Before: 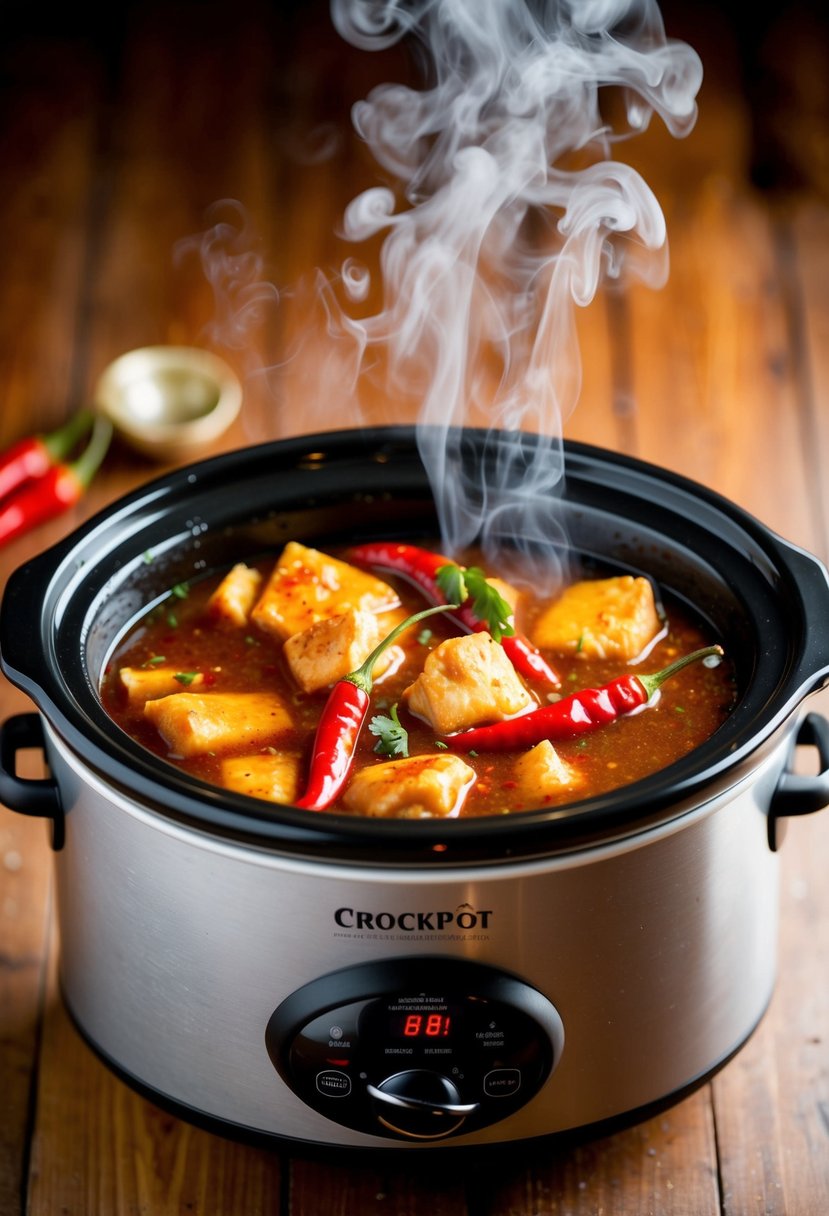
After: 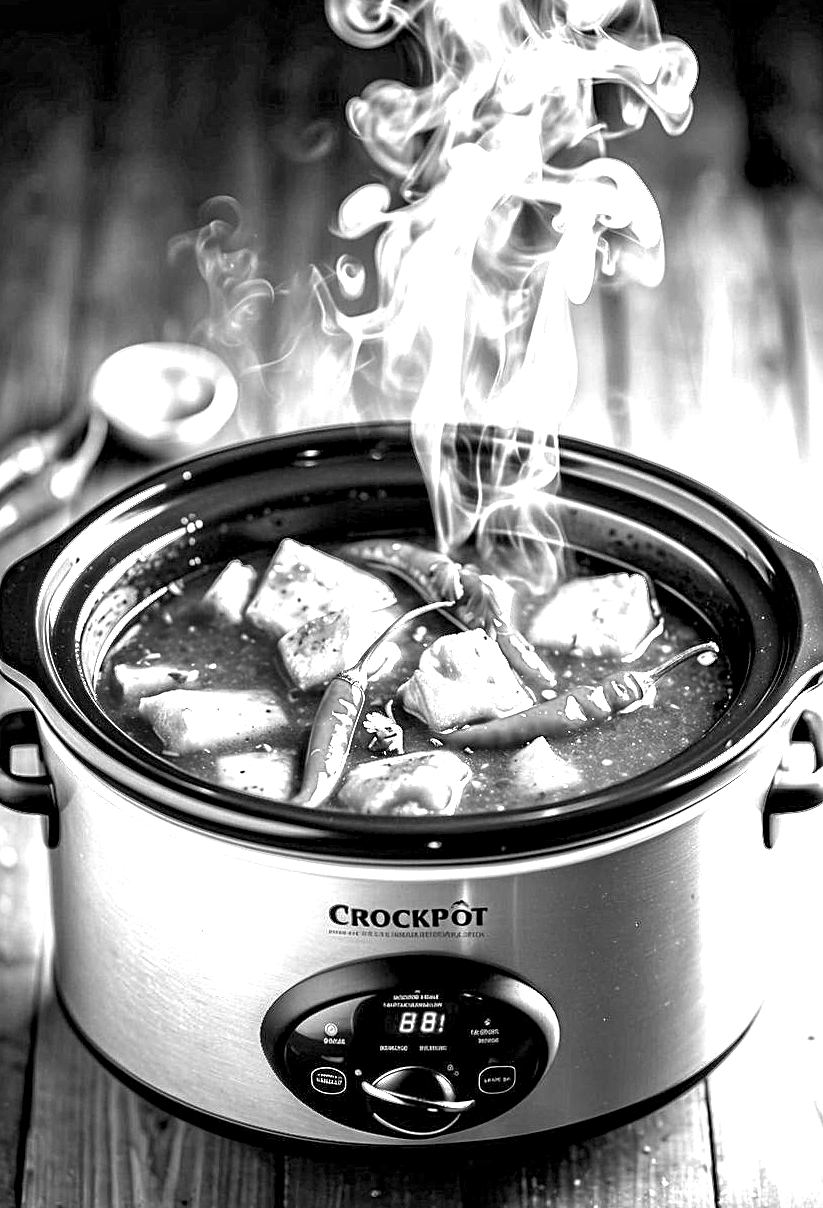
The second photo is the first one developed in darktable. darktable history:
shadows and highlights: shadows 25.75, highlights -25.32
sharpen: on, module defaults
exposure: black level correction 0, exposure 1.743 EV, compensate highlight preservation false
contrast equalizer: octaves 7, y [[0.5, 0.542, 0.583, 0.625, 0.667, 0.708], [0.5 ×6], [0.5 ×6], [0 ×6], [0 ×6]]
color calibration: output gray [0.21, 0.42, 0.37, 0], illuminant F (fluorescent), F source F9 (Cool White Deluxe 4150 K) – high CRI, x 0.374, y 0.373, temperature 4158.34 K, gamut compression 1.73
crop and rotate: left 0.626%, top 0.251%, bottom 0.363%
